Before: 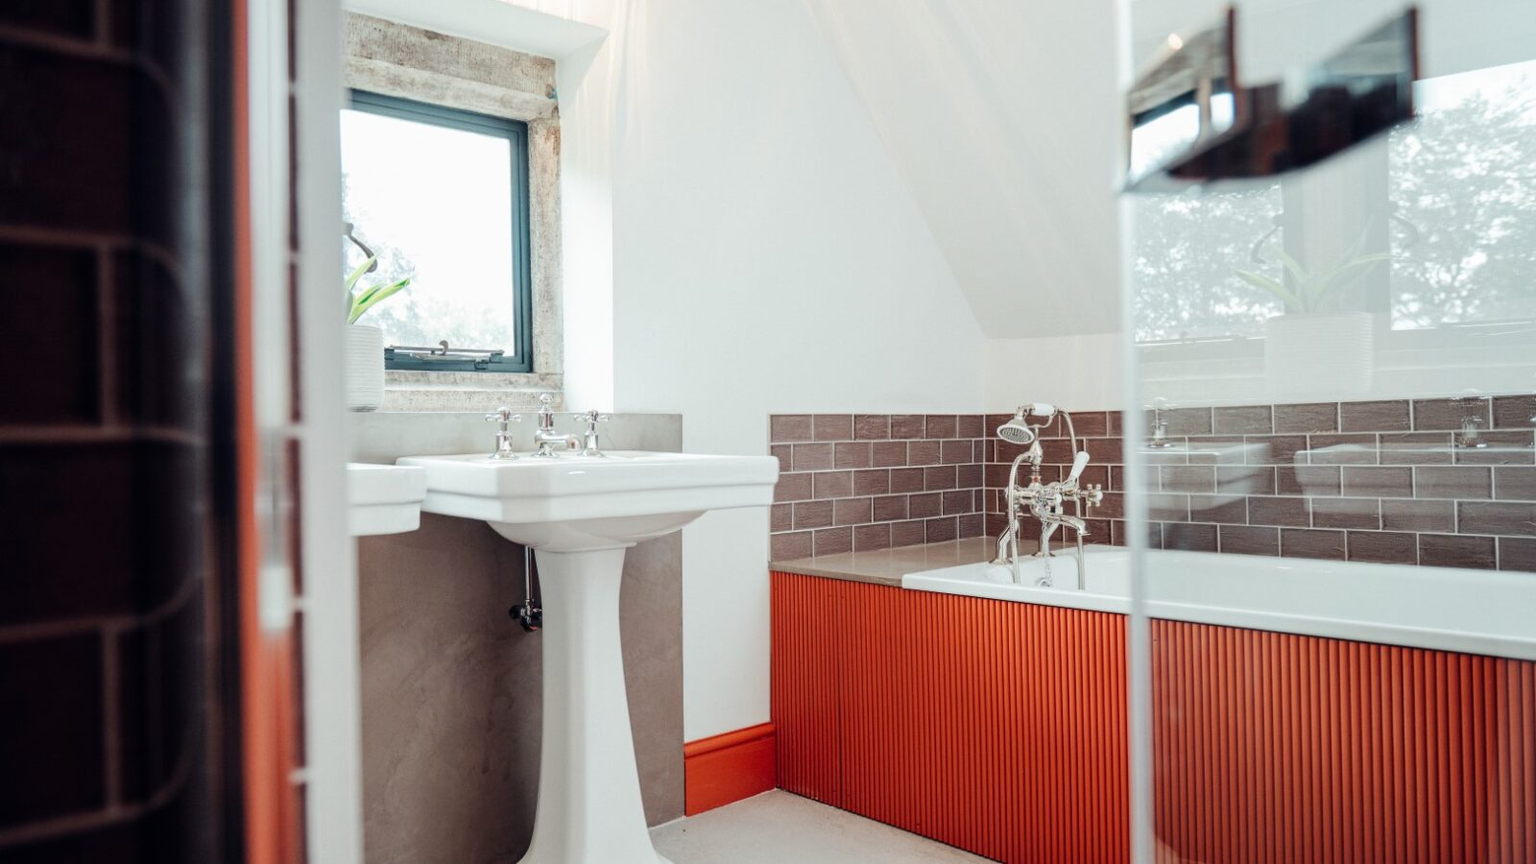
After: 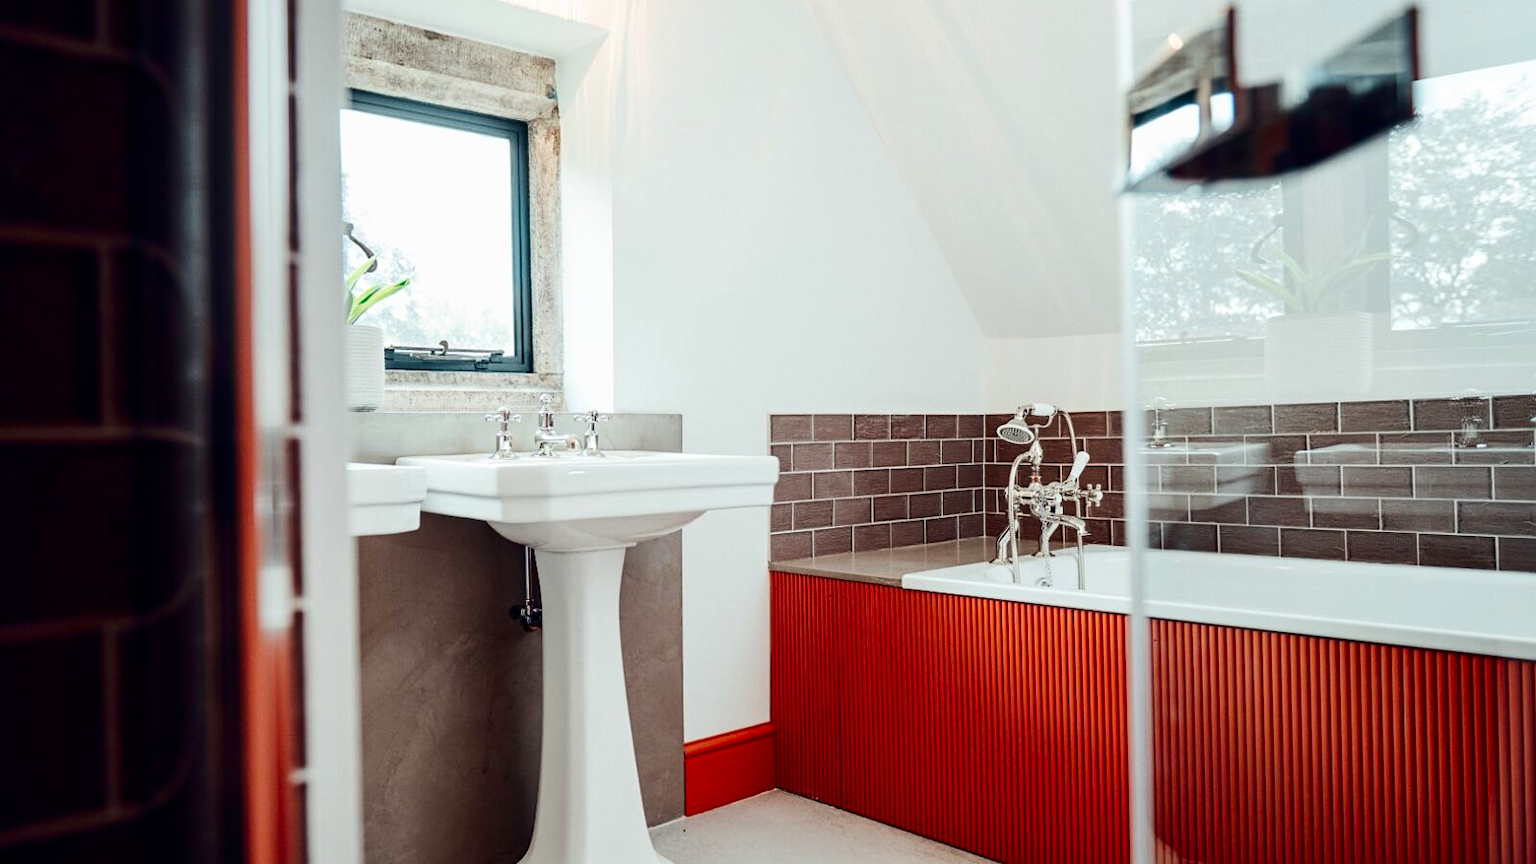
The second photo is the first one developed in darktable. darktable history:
sharpen: amount 0.201
contrast brightness saturation: contrast 0.186, brightness -0.105, saturation 0.212
